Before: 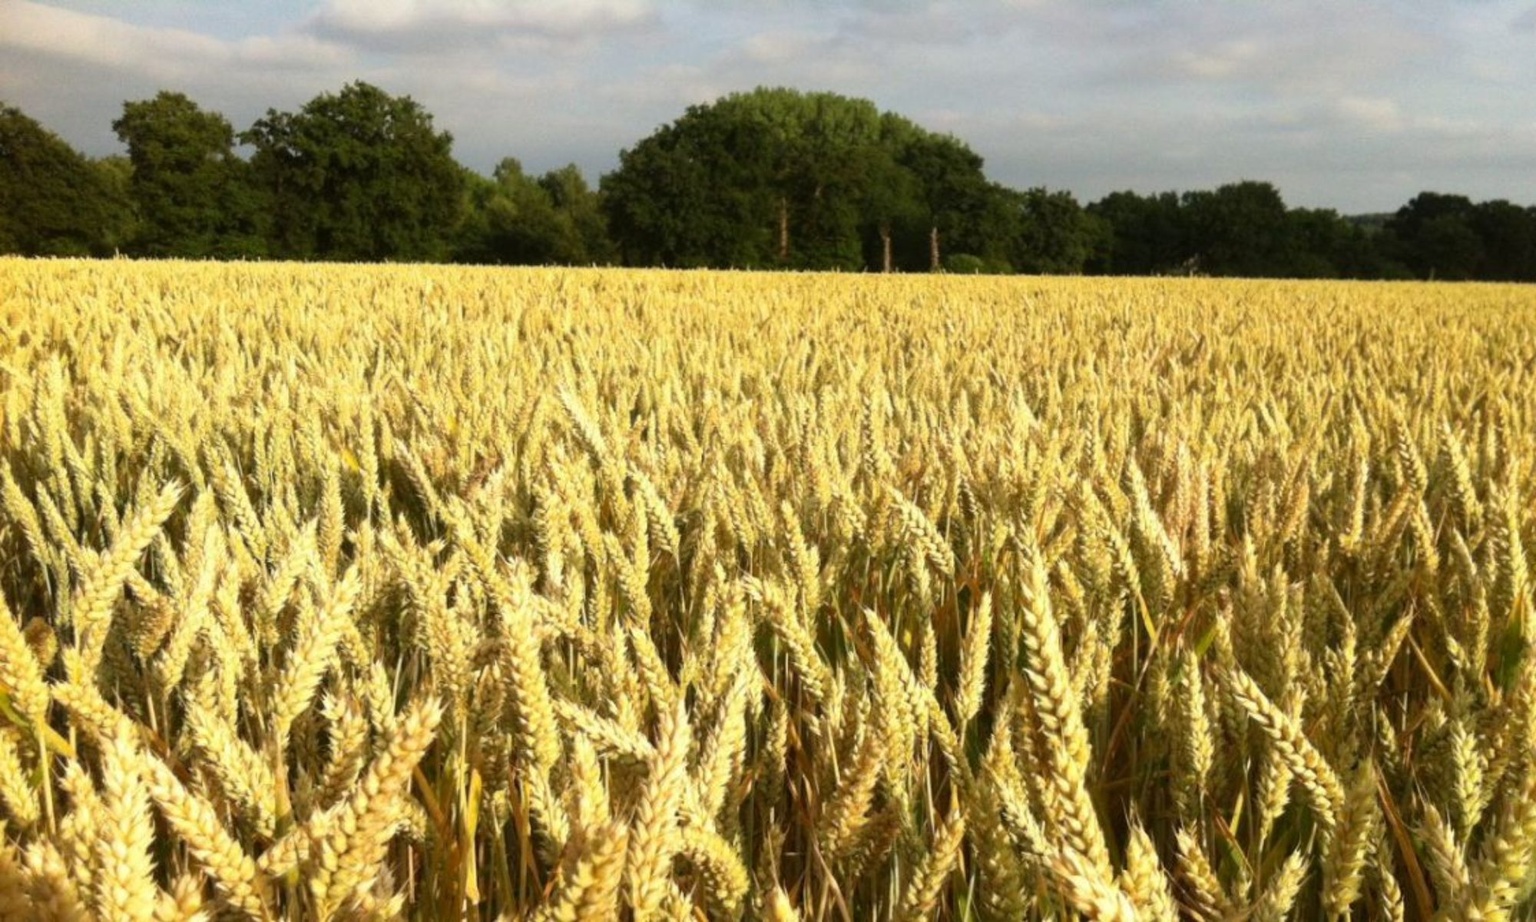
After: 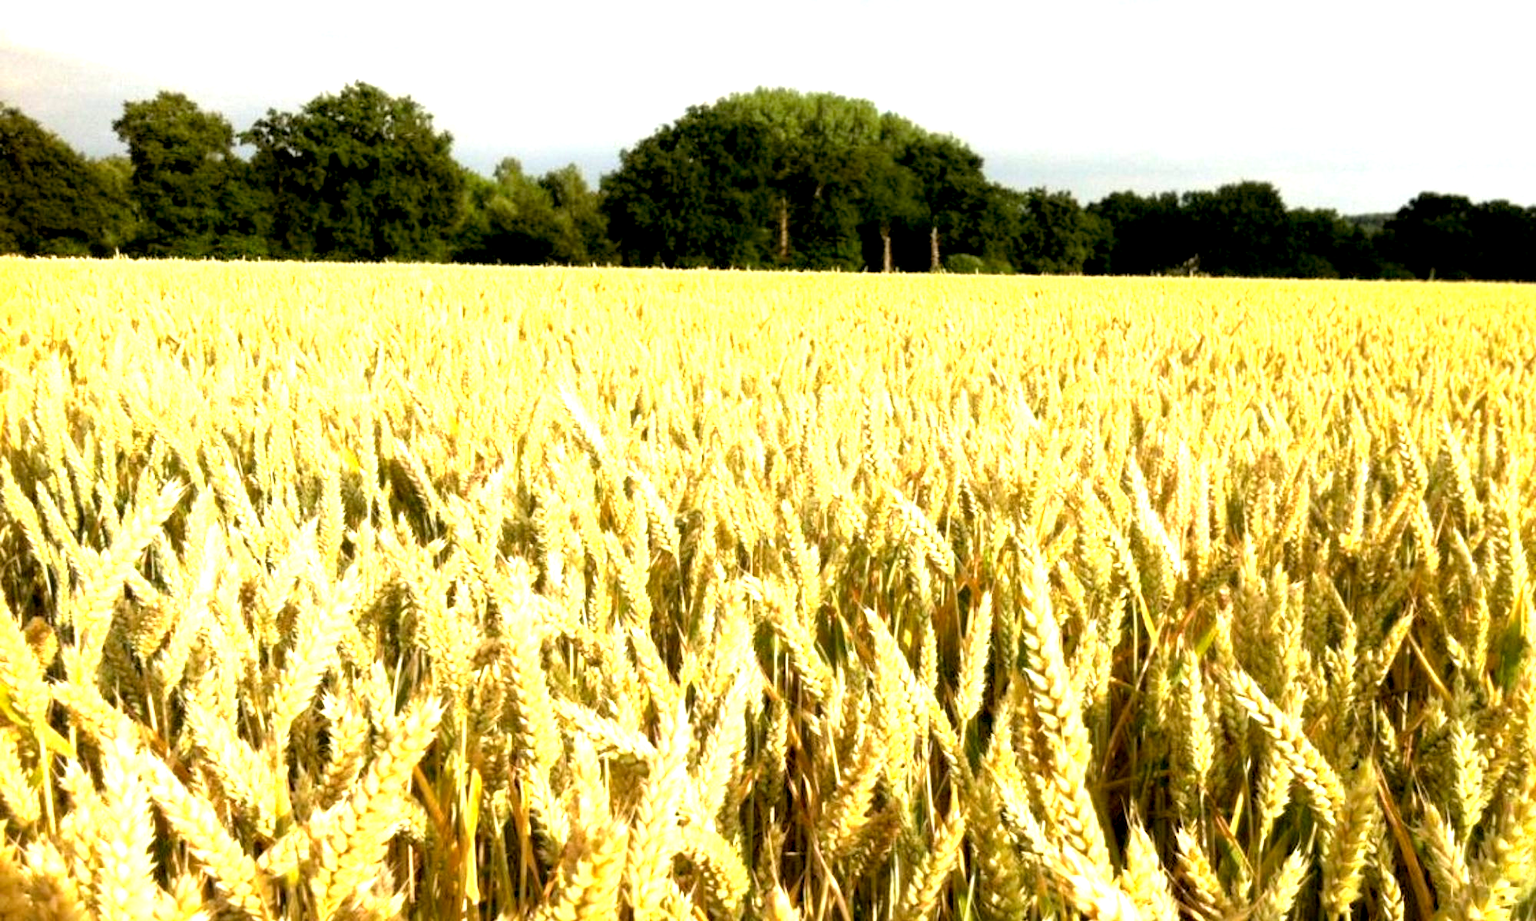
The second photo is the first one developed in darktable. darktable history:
exposure: black level correction 0, exposure 0.69 EV, compensate highlight preservation false
color balance rgb: global offset › luminance -1.442%, perceptual saturation grading › global saturation 0.909%, global vibrance 14.415%
tone equalizer: -8 EV -0.725 EV, -7 EV -0.703 EV, -6 EV -0.579 EV, -5 EV -0.378 EV, -3 EV 0.397 EV, -2 EV 0.6 EV, -1 EV 0.692 EV, +0 EV 0.744 EV, mask exposure compensation -0.487 EV
